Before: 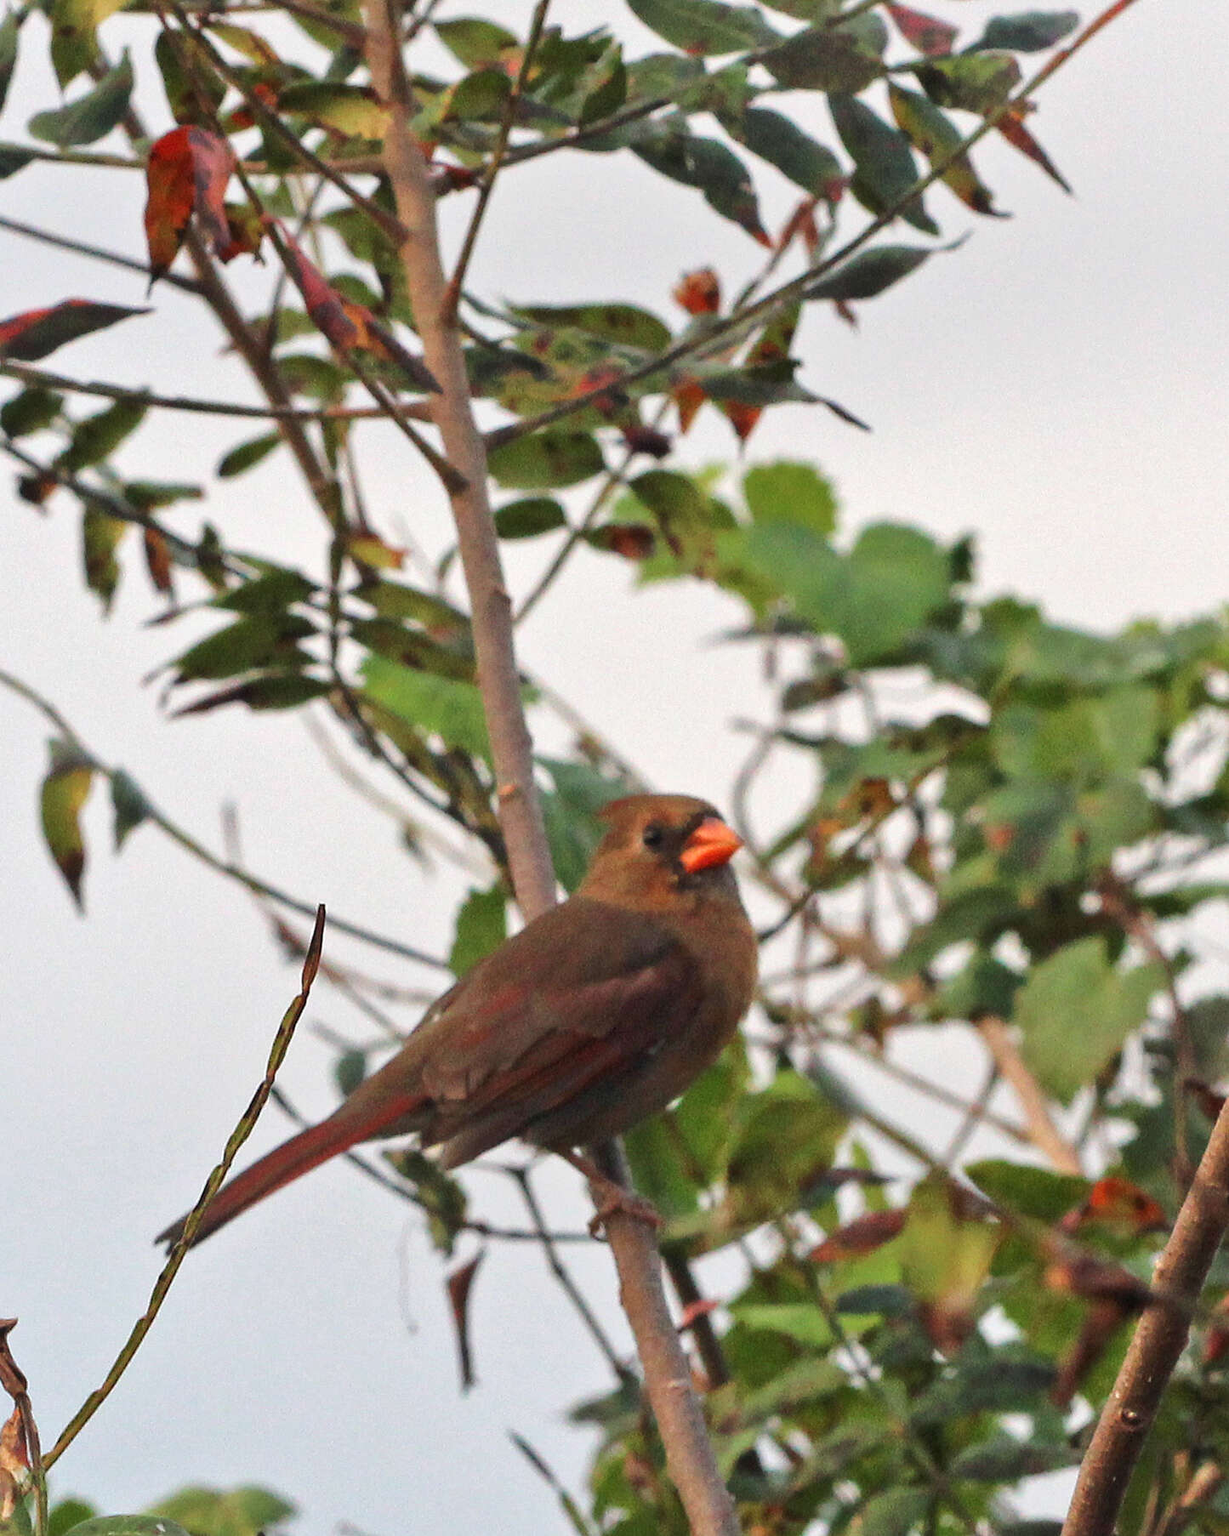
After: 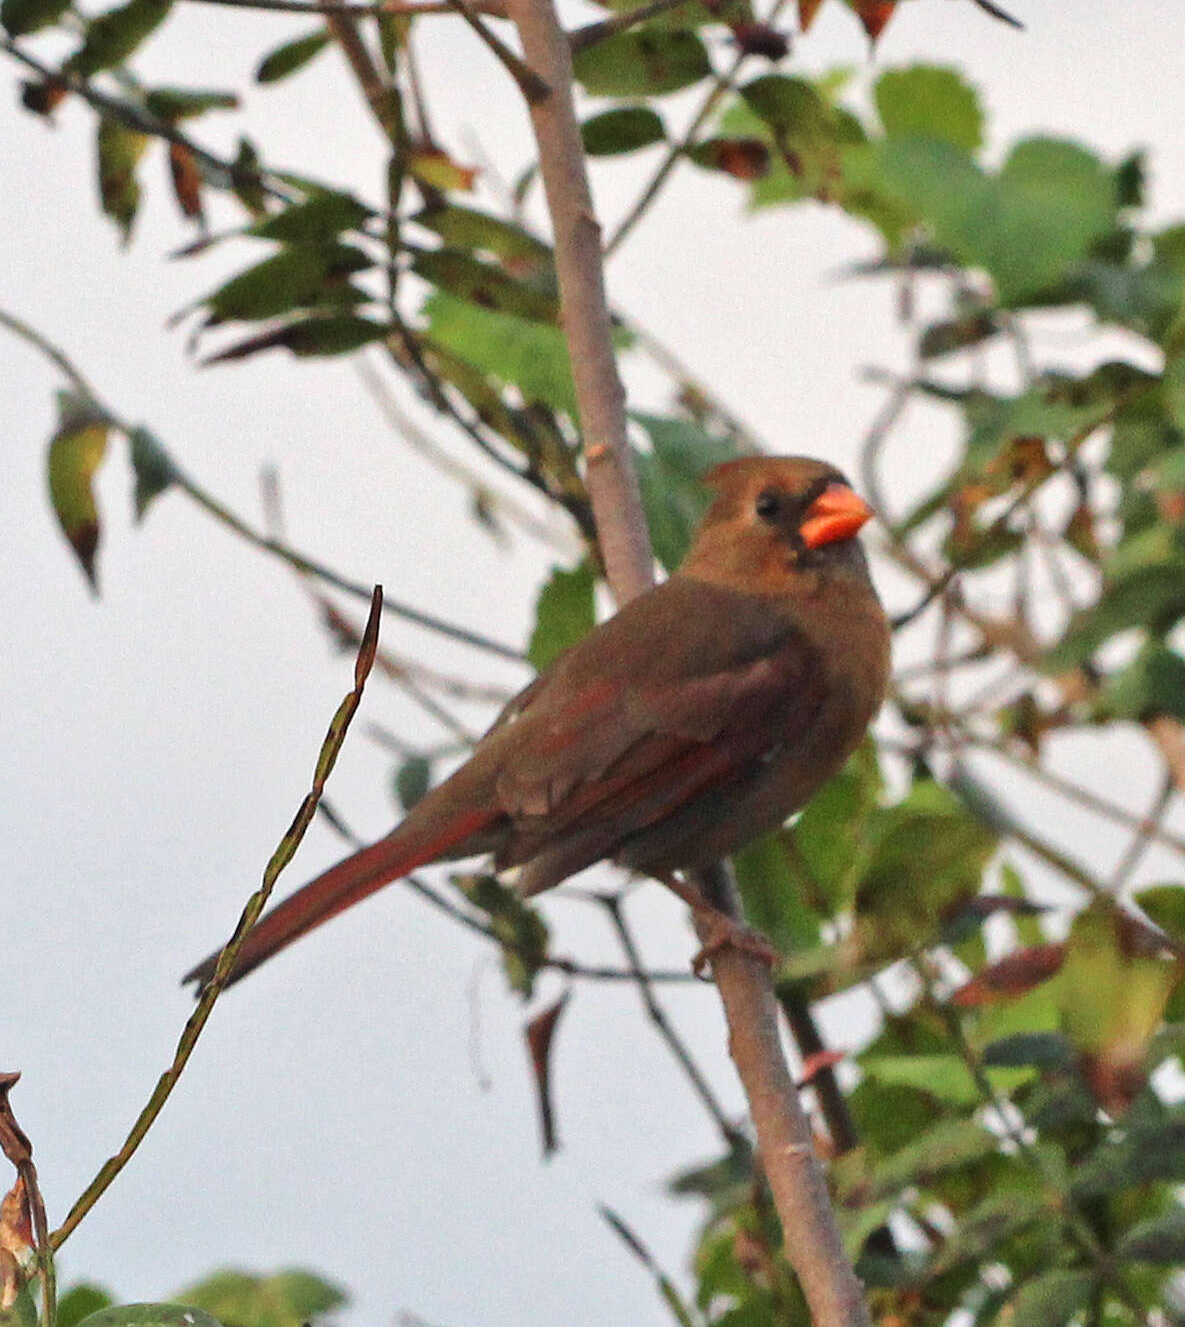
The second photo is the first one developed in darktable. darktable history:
crop: top 26.514%, right 17.957%
